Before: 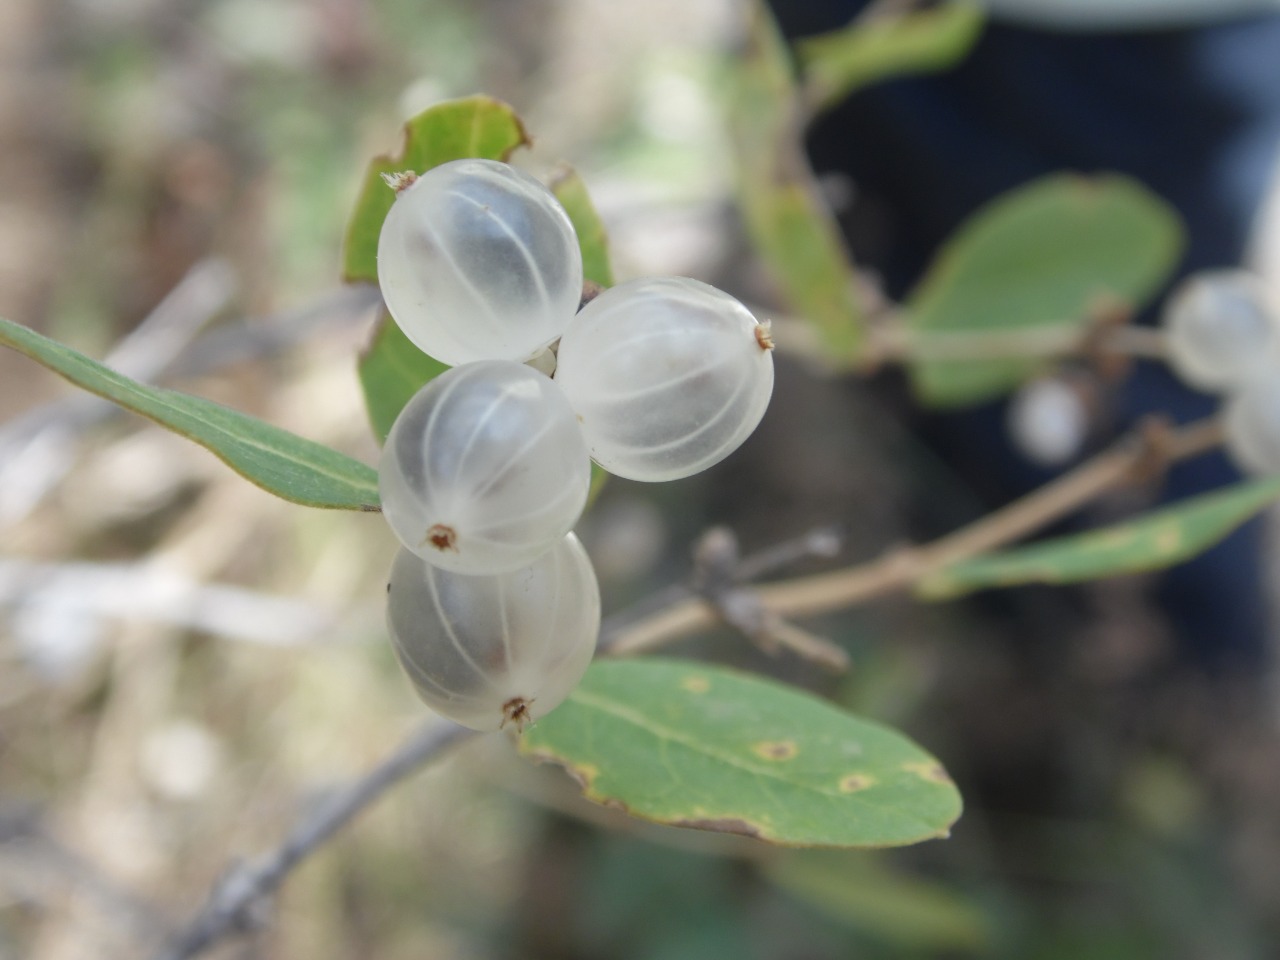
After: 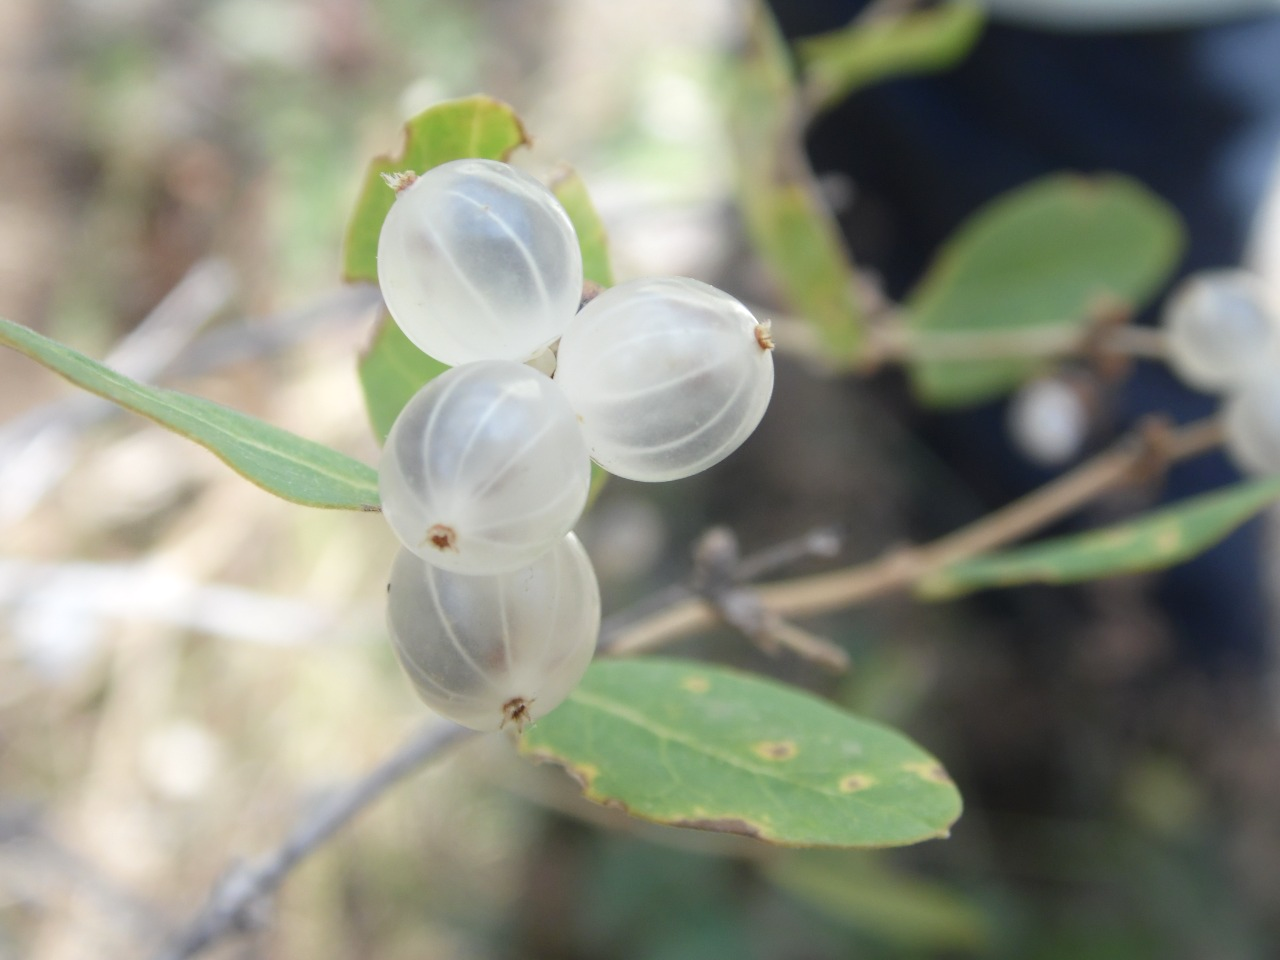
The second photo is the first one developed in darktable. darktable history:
shadows and highlights: shadows -40.78, highlights 62.74, soften with gaussian
exposure: exposure 0.201 EV, compensate highlight preservation false
